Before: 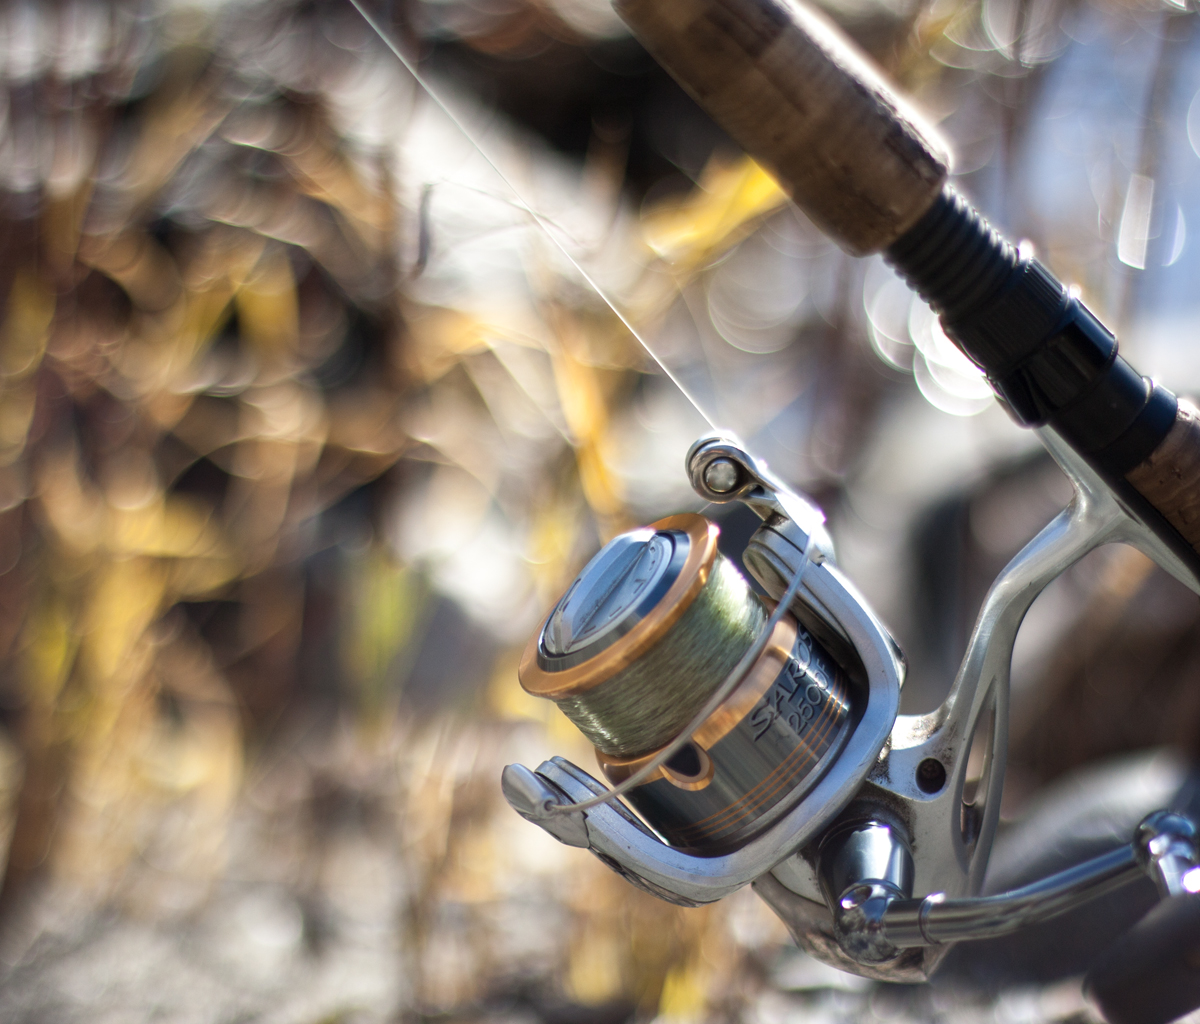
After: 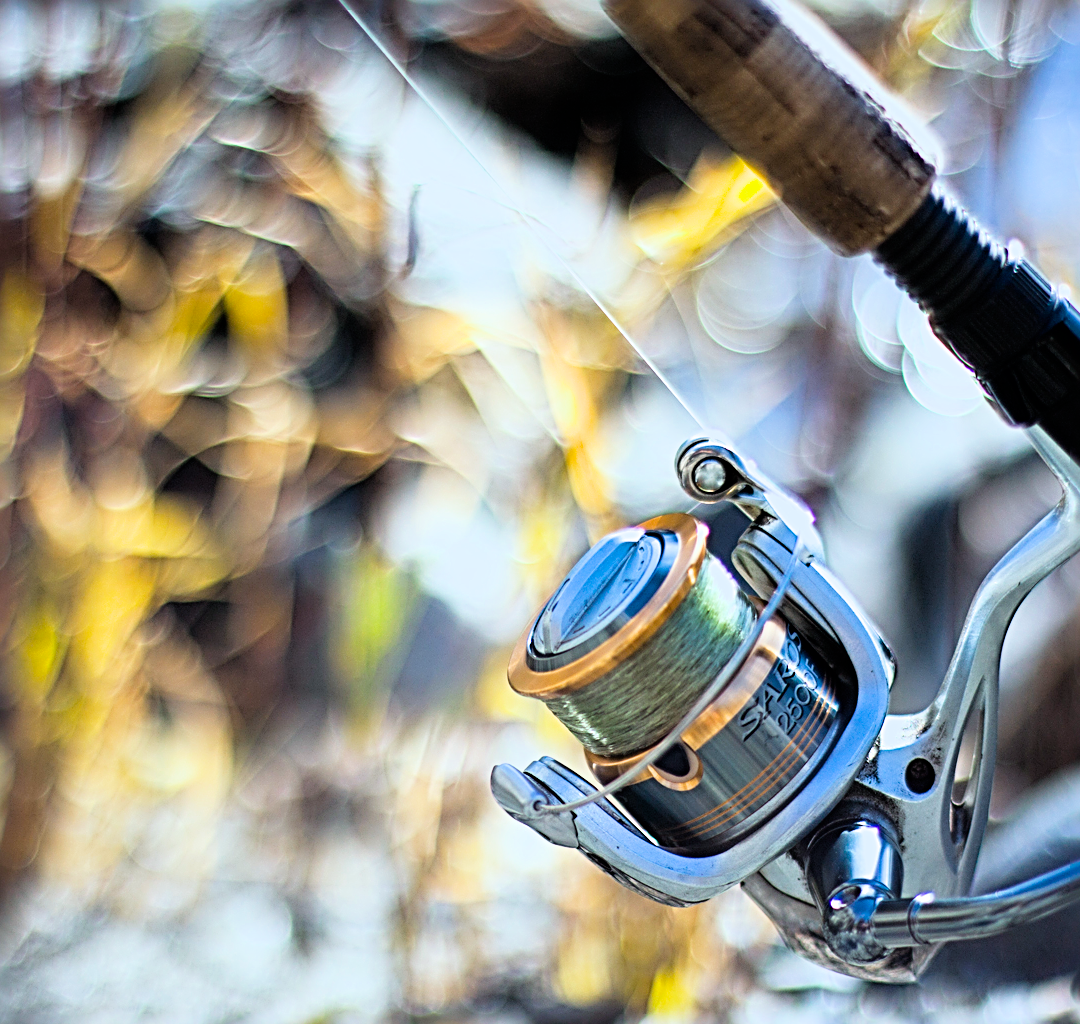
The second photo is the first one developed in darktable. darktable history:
exposure: exposure 0.654 EV, compensate highlight preservation false
sharpen: radius 3.73, amount 0.937
color balance rgb: linear chroma grading › global chroma 15.628%, perceptual saturation grading › global saturation 19.702%, perceptual brilliance grading › highlights 7.464%, perceptual brilliance grading › mid-tones 3.106%, perceptual brilliance grading › shadows 1.388%, global vibrance 20%
filmic rgb: black relative exposure -7.99 EV, white relative exposure 4.06 EV, hardness 4.14, latitude 49.87%, contrast 1.1
crop and rotate: left 0.955%, right 8.982%
color calibration: gray › normalize channels true, illuminant Planckian (black body), x 0.375, y 0.374, temperature 4126.12 K, gamut compression 0.007
